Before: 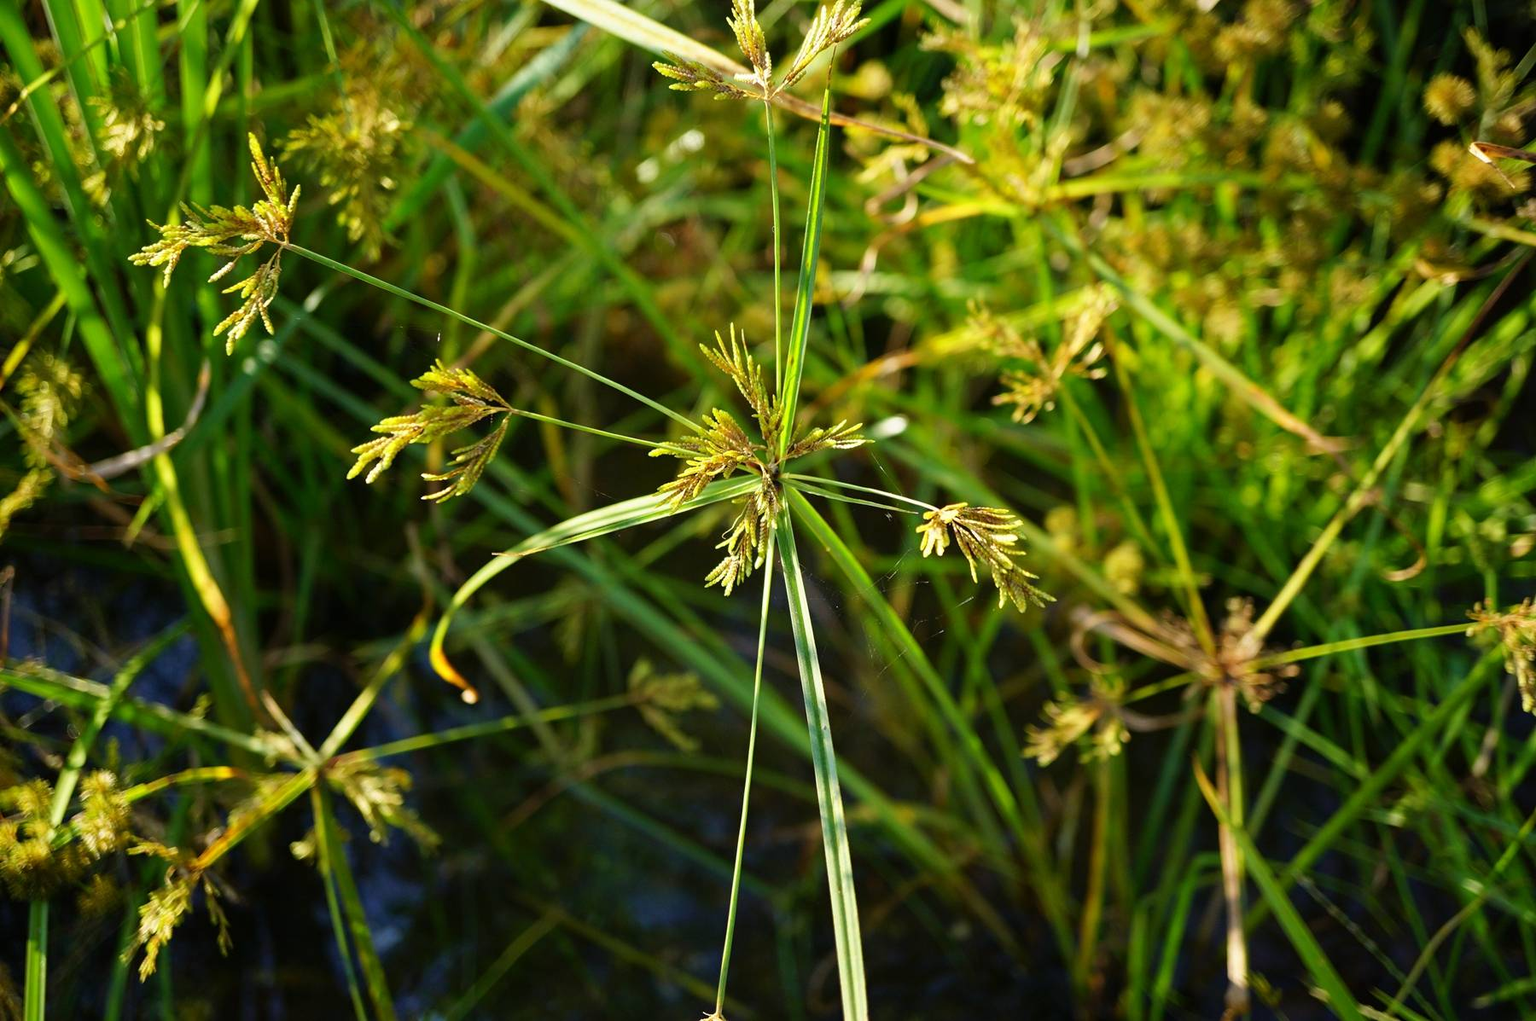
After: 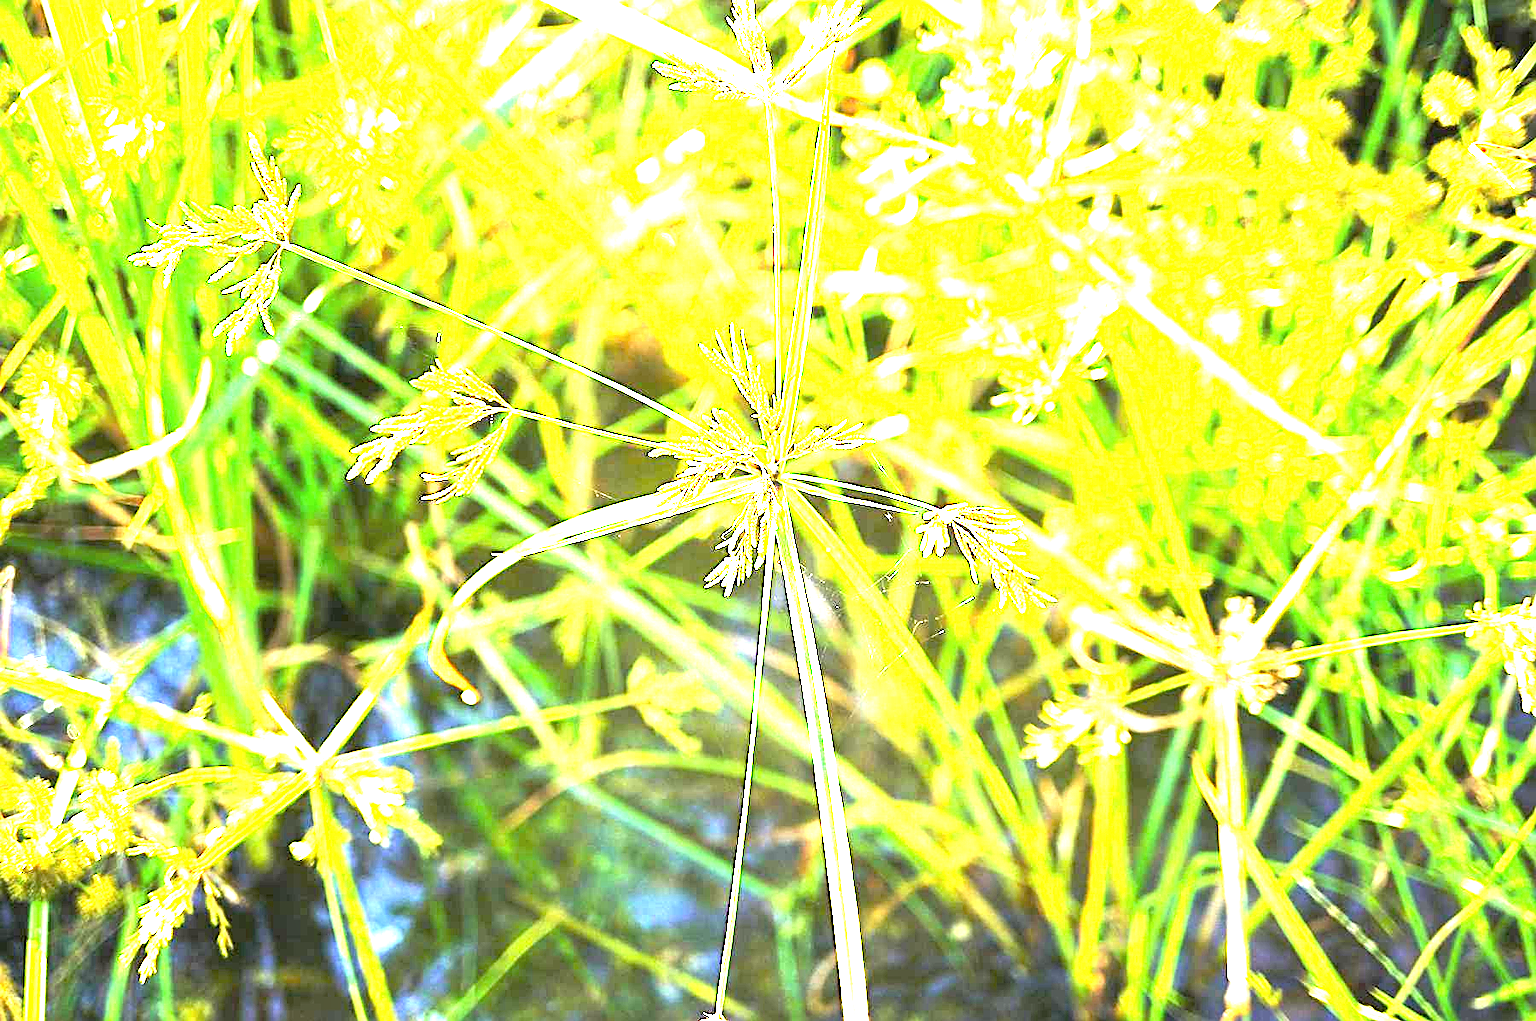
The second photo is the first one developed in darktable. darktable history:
tone equalizer: -8 EV -0.783 EV, -7 EV -0.732 EV, -6 EV -0.585 EV, -5 EV -0.377 EV, -3 EV 0.382 EV, -2 EV 0.6 EV, -1 EV 0.688 EV, +0 EV 0.722 EV
exposure: black level correction 0, exposure 4.06 EV, compensate highlight preservation false
sharpen: on, module defaults
